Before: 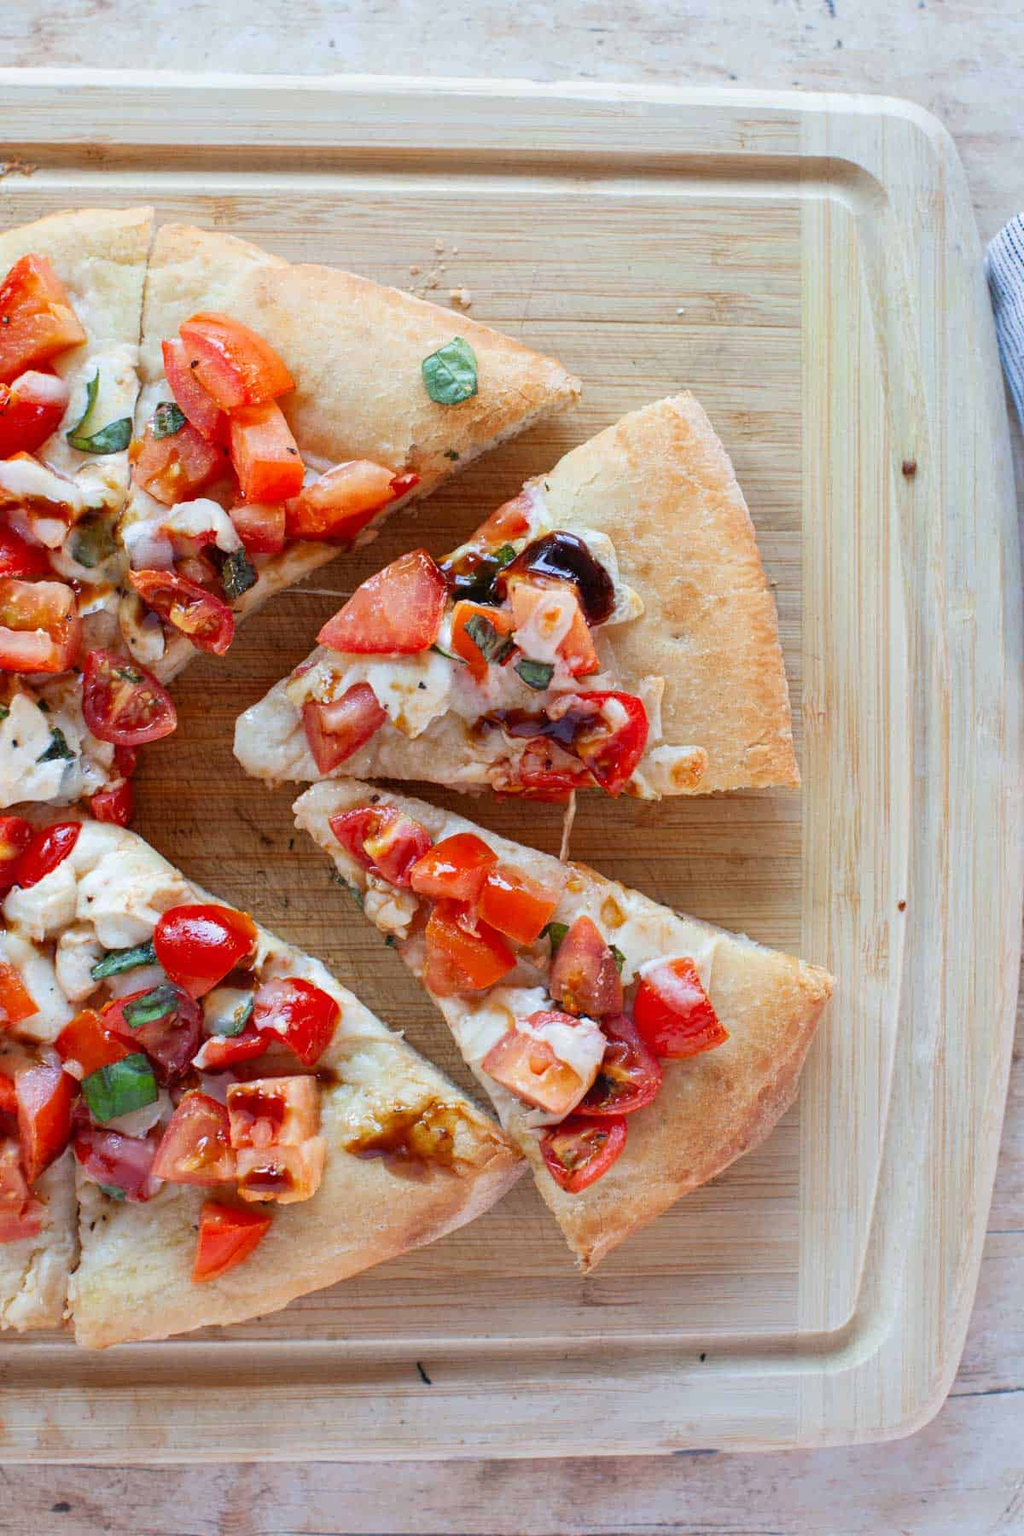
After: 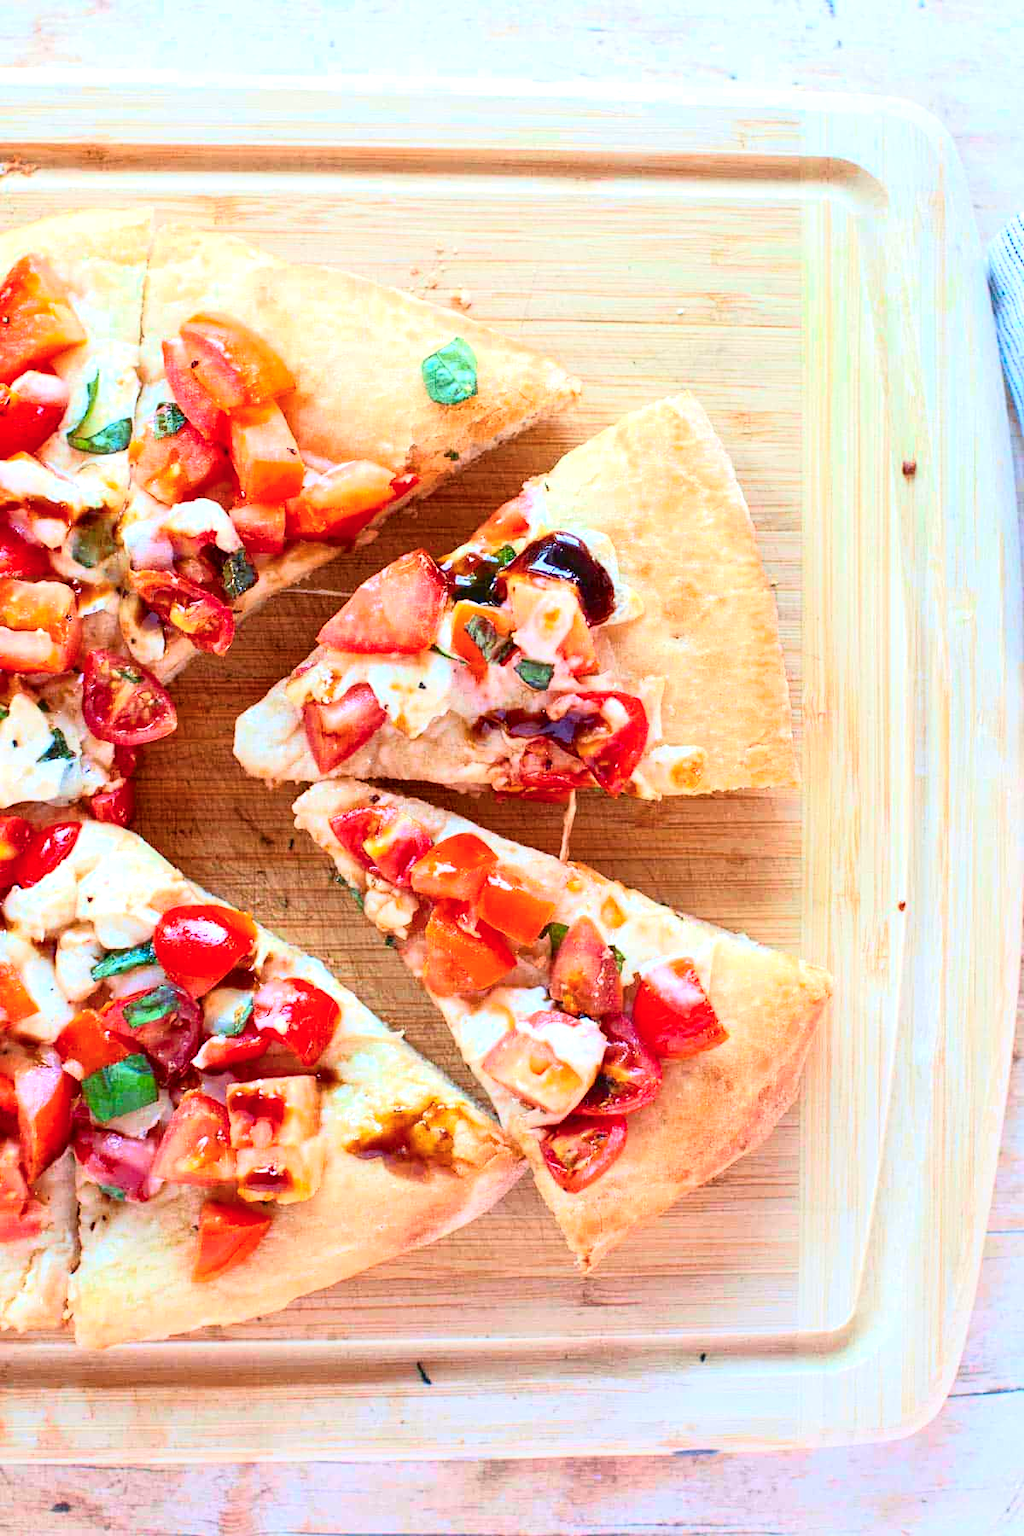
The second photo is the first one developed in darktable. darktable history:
exposure: exposure 0.74 EV, compensate highlight preservation false
sharpen: amount 0.2
tone curve: curves: ch0 [(0, 0.013) (0.104, 0.103) (0.258, 0.267) (0.448, 0.487) (0.709, 0.794) (0.886, 0.922) (0.994, 0.971)]; ch1 [(0, 0) (0.335, 0.298) (0.446, 0.413) (0.488, 0.484) (0.515, 0.508) (0.566, 0.593) (0.635, 0.661) (1, 1)]; ch2 [(0, 0) (0.314, 0.301) (0.437, 0.403) (0.502, 0.494) (0.528, 0.54) (0.557, 0.559) (0.612, 0.62) (0.715, 0.691) (1, 1)], color space Lab, independent channels, preserve colors none
color balance rgb: perceptual saturation grading › global saturation 20%, global vibrance 20%
